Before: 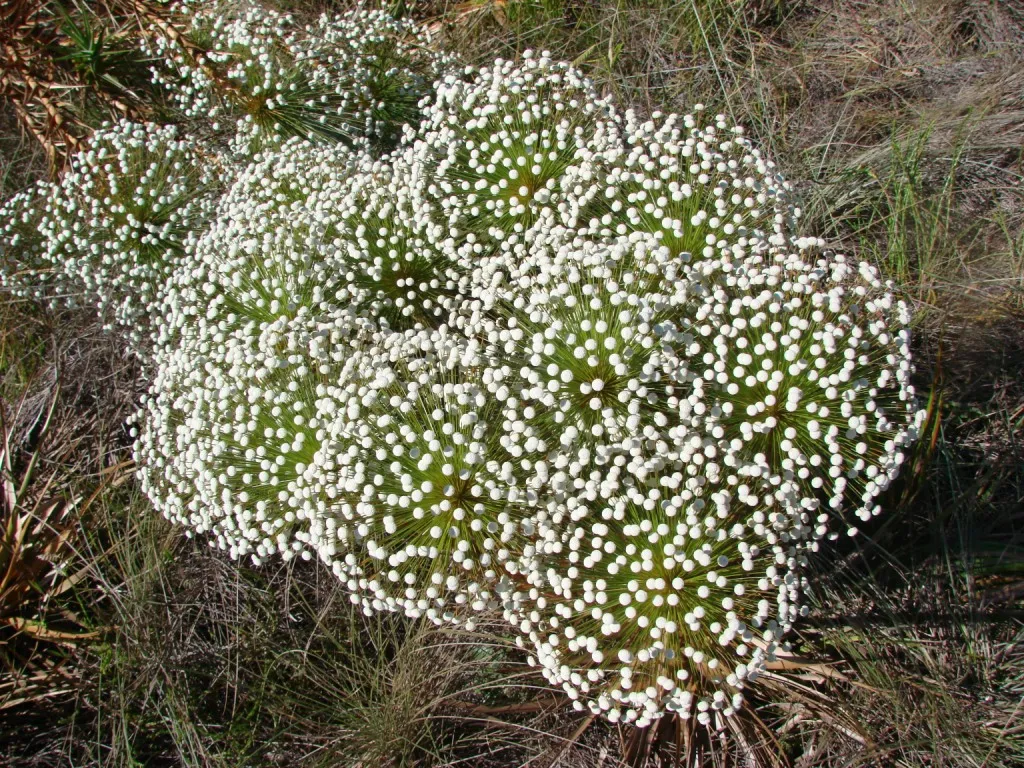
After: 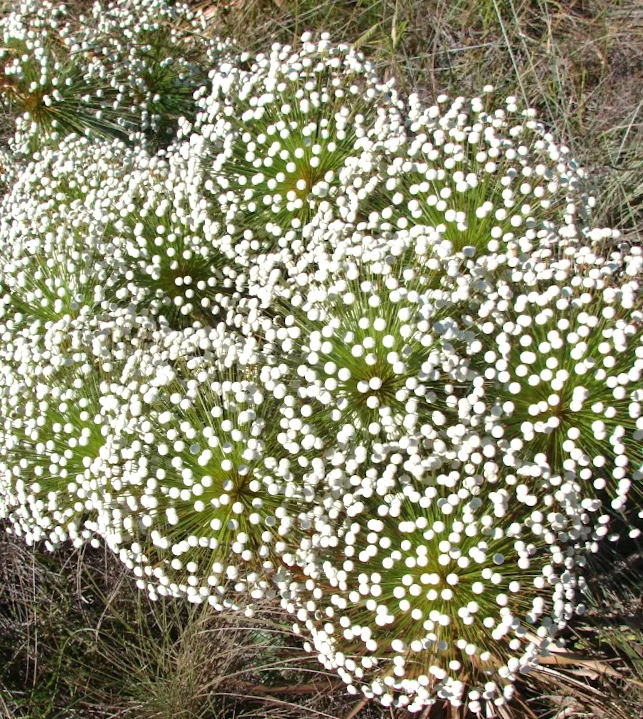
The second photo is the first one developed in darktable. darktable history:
crop: left 16.899%, right 16.556%
rotate and perspective: rotation 0.062°, lens shift (vertical) 0.115, lens shift (horizontal) -0.133, crop left 0.047, crop right 0.94, crop top 0.061, crop bottom 0.94
exposure: exposure 0.367 EV, compensate highlight preservation false
